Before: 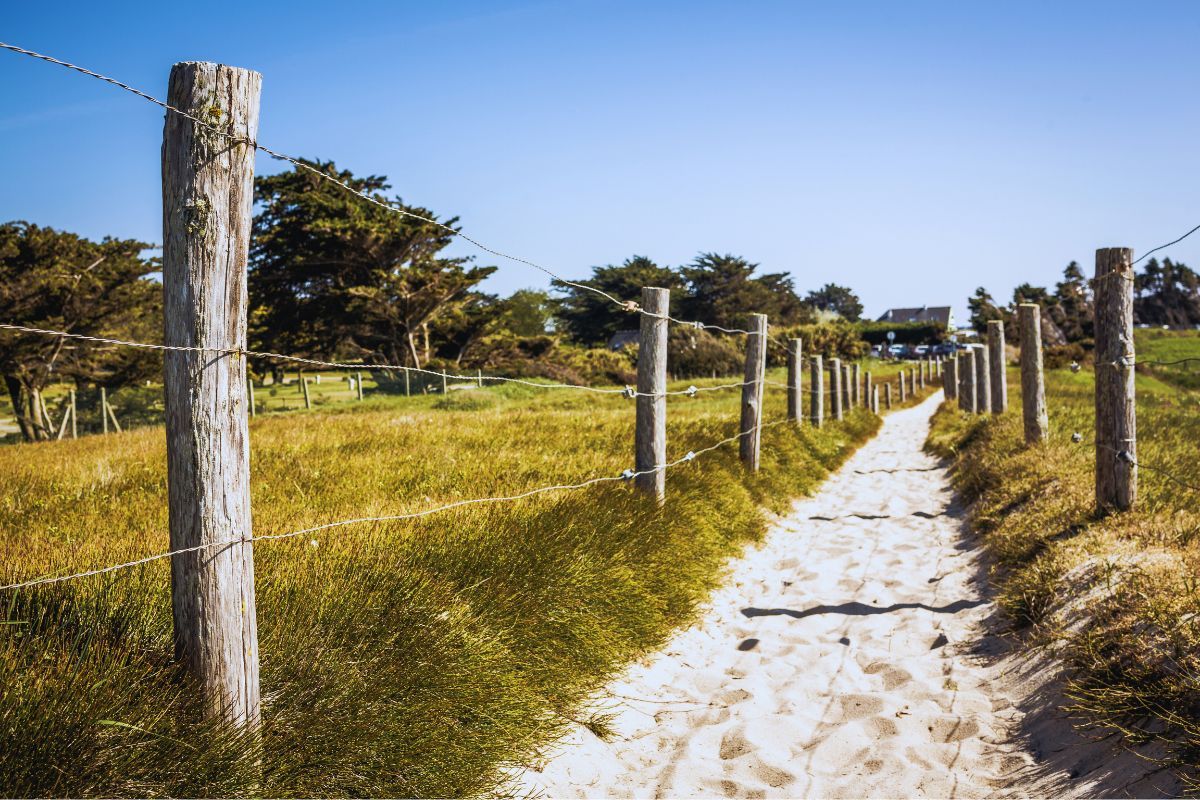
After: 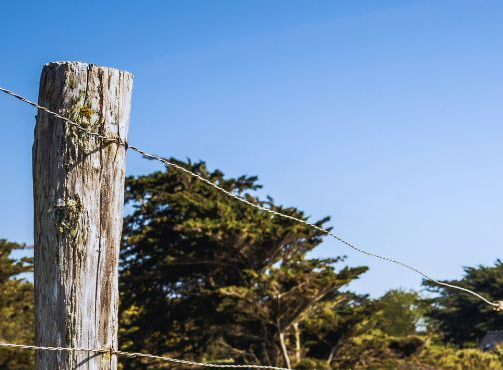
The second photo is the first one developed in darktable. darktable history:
exposure: compensate highlight preservation false
crop and rotate: left 10.817%, top 0.062%, right 47.194%, bottom 53.626%
